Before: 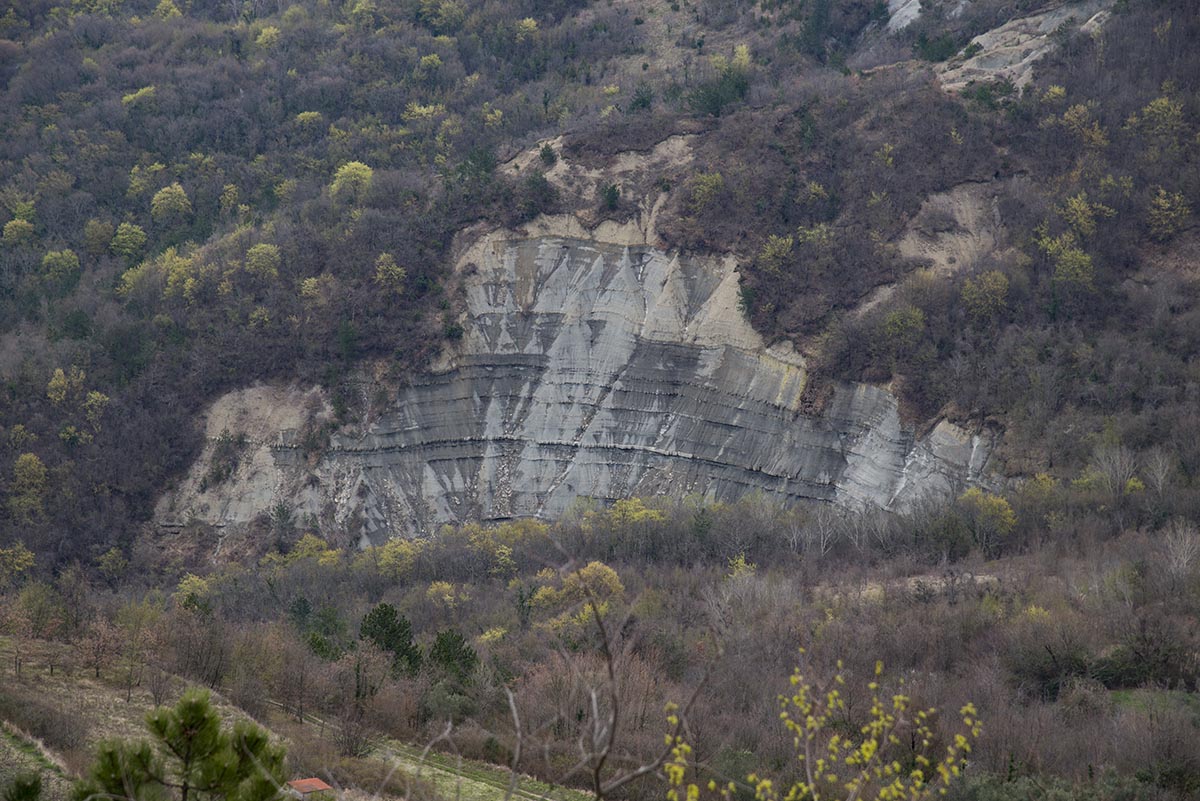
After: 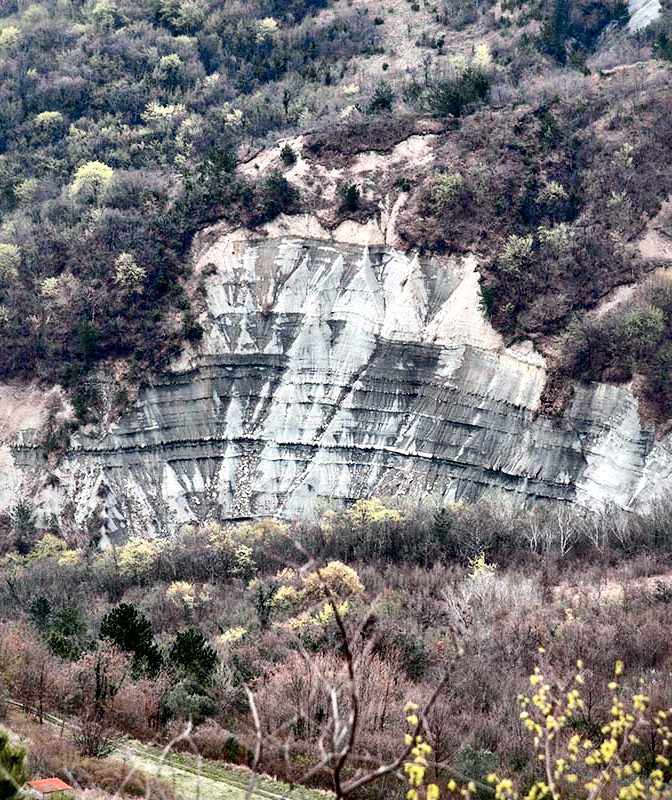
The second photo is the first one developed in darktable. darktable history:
tone curve: curves: ch0 [(0, 0.046) (0.04, 0.074) (0.831, 0.861) (1, 1)]; ch1 [(0, 0) (0.146, 0.159) (0.338, 0.365) (0.417, 0.455) (0.489, 0.486) (0.504, 0.502) (0.529, 0.537) (0.563, 0.567) (1, 1)]; ch2 [(0, 0) (0.307, 0.298) (0.388, 0.375) (0.443, 0.456) (0.485, 0.492) (0.544, 0.525) (1, 1)], color space Lab, independent channels, preserve colors none
color zones: curves: ch0 [(0, 0.5) (0.125, 0.4) (0.25, 0.5) (0.375, 0.4) (0.5, 0.4) (0.625, 0.35) (0.75, 0.35) (0.875, 0.5)]; ch1 [(0, 0.35) (0.125, 0.45) (0.25, 0.35) (0.375, 0.35) (0.5, 0.35) (0.625, 0.35) (0.75, 0.45) (0.875, 0.35)]; ch2 [(0, 0.6) (0.125, 0.5) (0.25, 0.5) (0.375, 0.6) (0.5, 0.6) (0.625, 0.5) (0.75, 0.5) (0.875, 0.5)]
local contrast: mode bilateral grid, contrast 44, coarseness 69, detail 214%, midtone range 0.2
color balance rgb: global offset › luminance -0.51%, perceptual saturation grading › global saturation 27.53%, perceptual saturation grading › highlights -25%, perceptual saturation grading › shadows 25%, perceptual brilliance grading › highlights 6.62%, perceptual brilliance grading › mid-tones 17.07%, perceptual brilliance grading › shadows -5.23%
exposure: black level correction 0.012, exposure 0.7 EV, compensate exposure bias true, compensate highlight preservation false
crop: left 21.674%, right 22.086%
